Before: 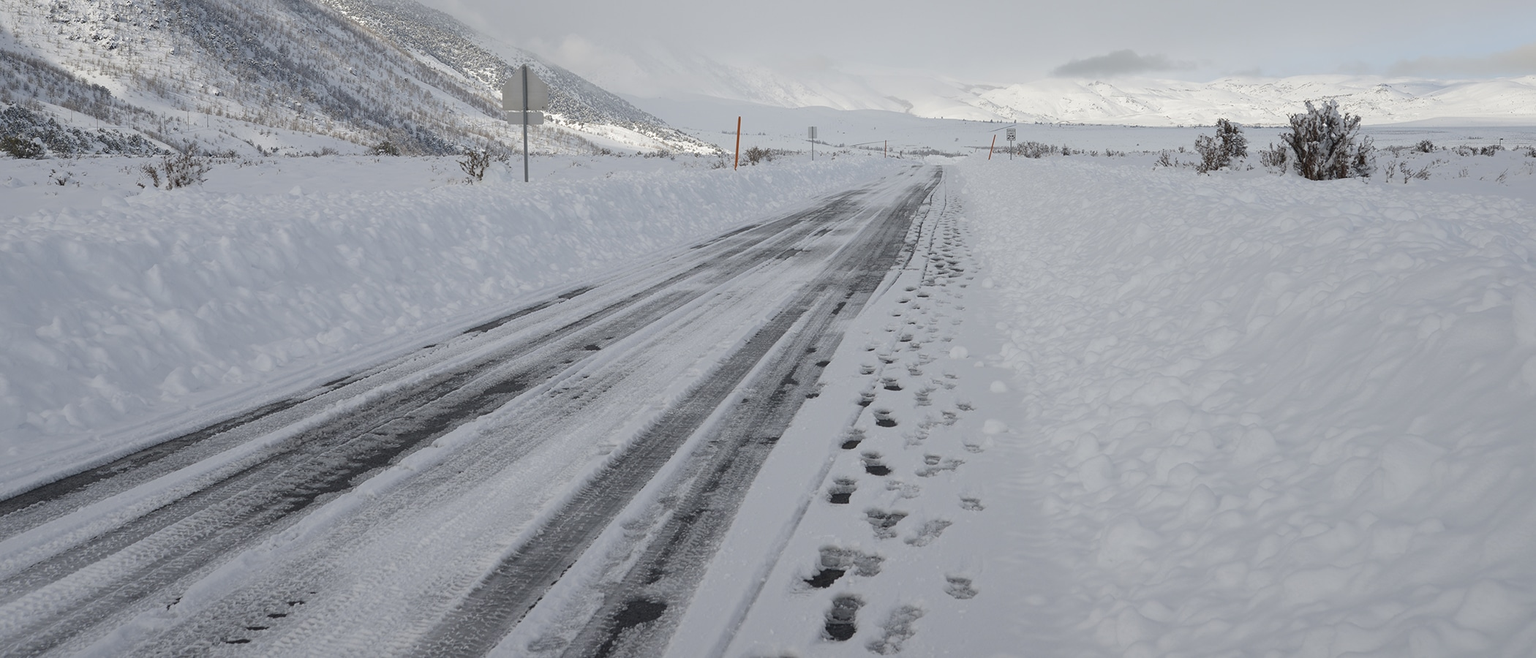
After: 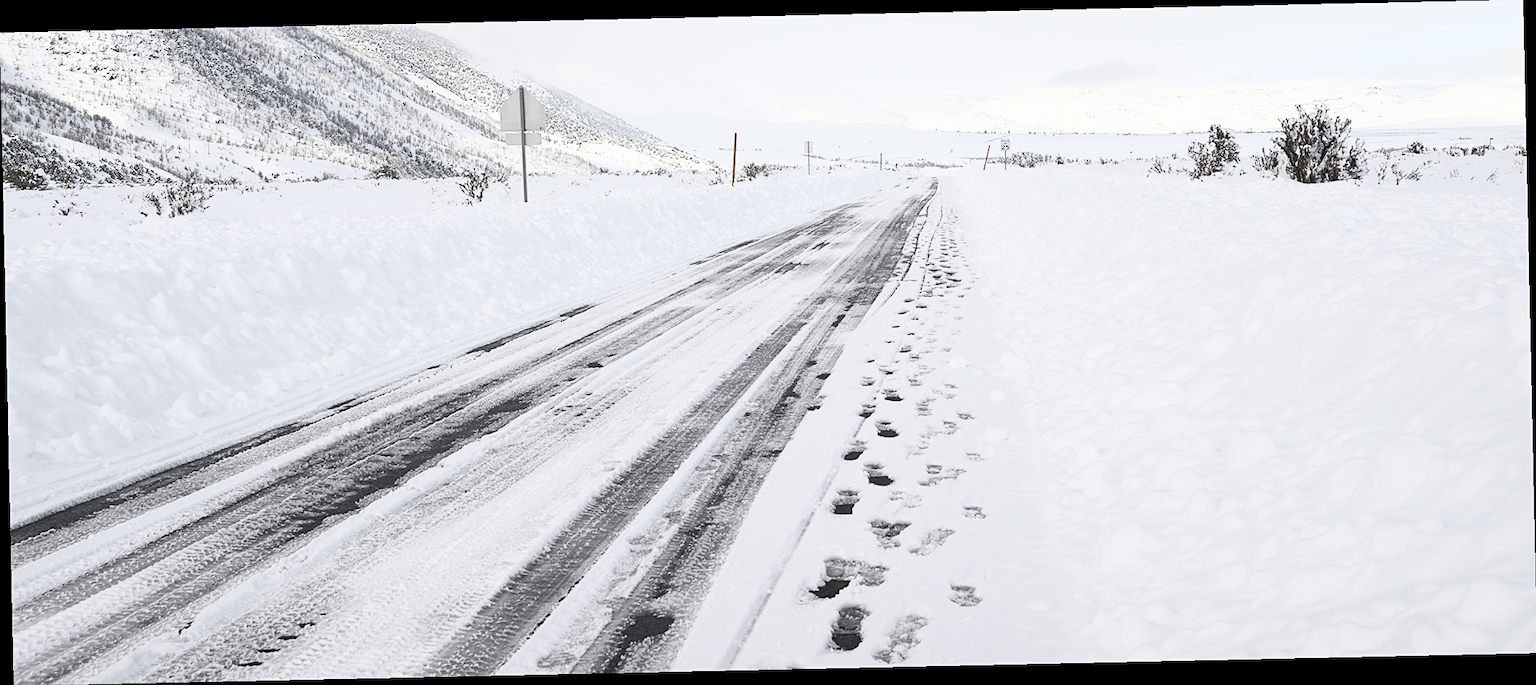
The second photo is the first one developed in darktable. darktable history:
sharpen: on, module defaults
rotate and perspective: rotation -1.24°, automatic cropping off
contrast brightness saturation: contrast 0.57, brightness 0.57, saturation -0.34
